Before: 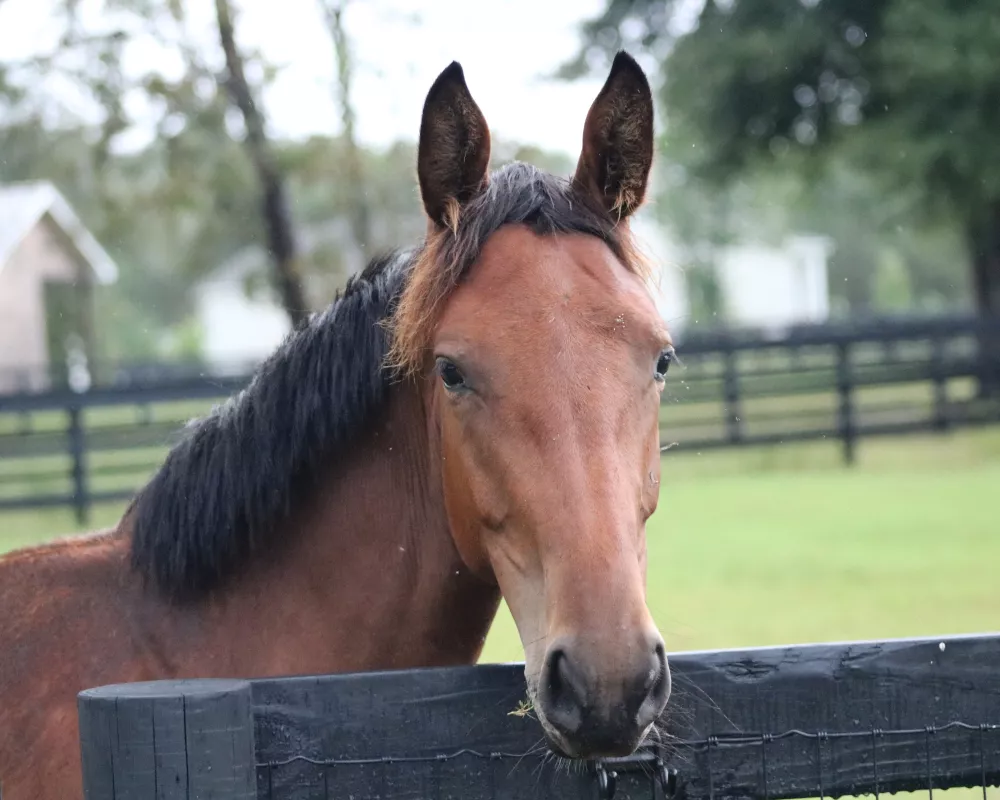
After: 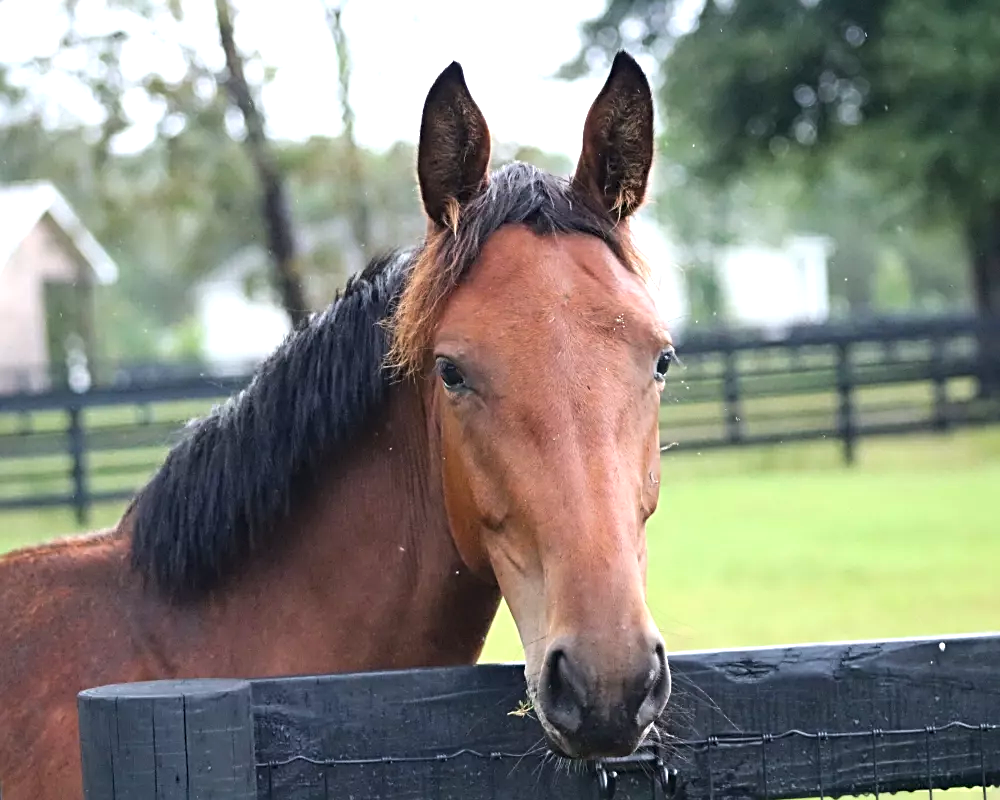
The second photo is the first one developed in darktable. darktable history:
contrast brightness saturation: saturation -0.05
sharpen: radius 3.092
color balance rgb: perceptual saturation grading › global saturation 18.294%, perceptual brilliance grading › highlights 10.046%, perceptual brilliance grading › mid-tones 5.156%, global vibrance 20%
